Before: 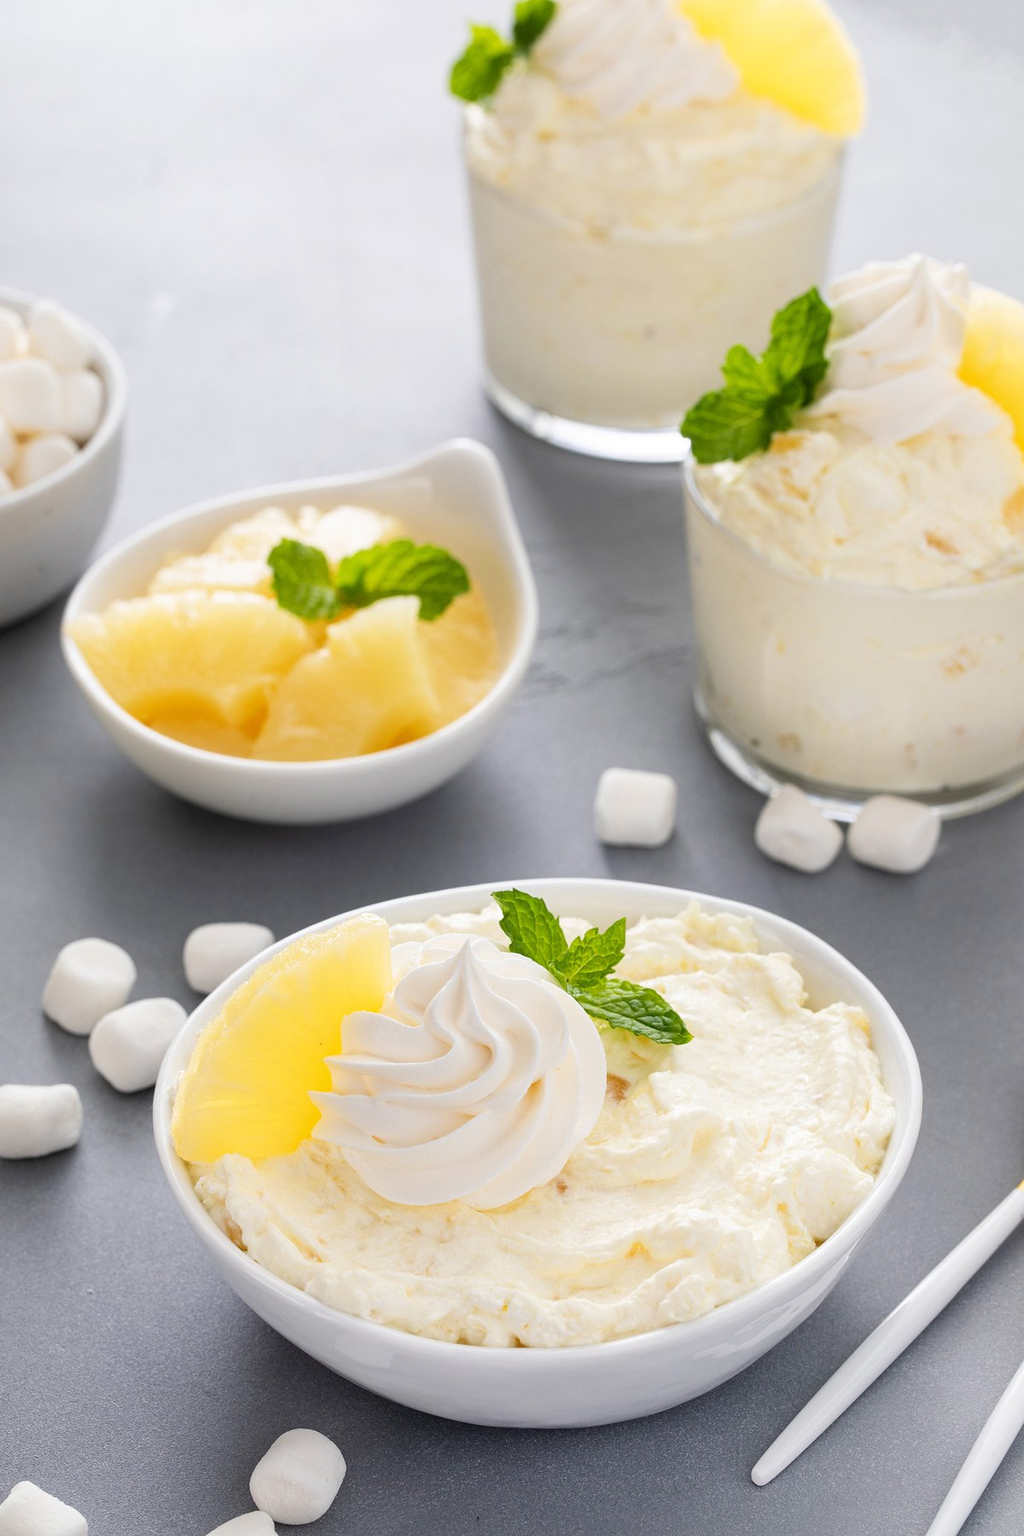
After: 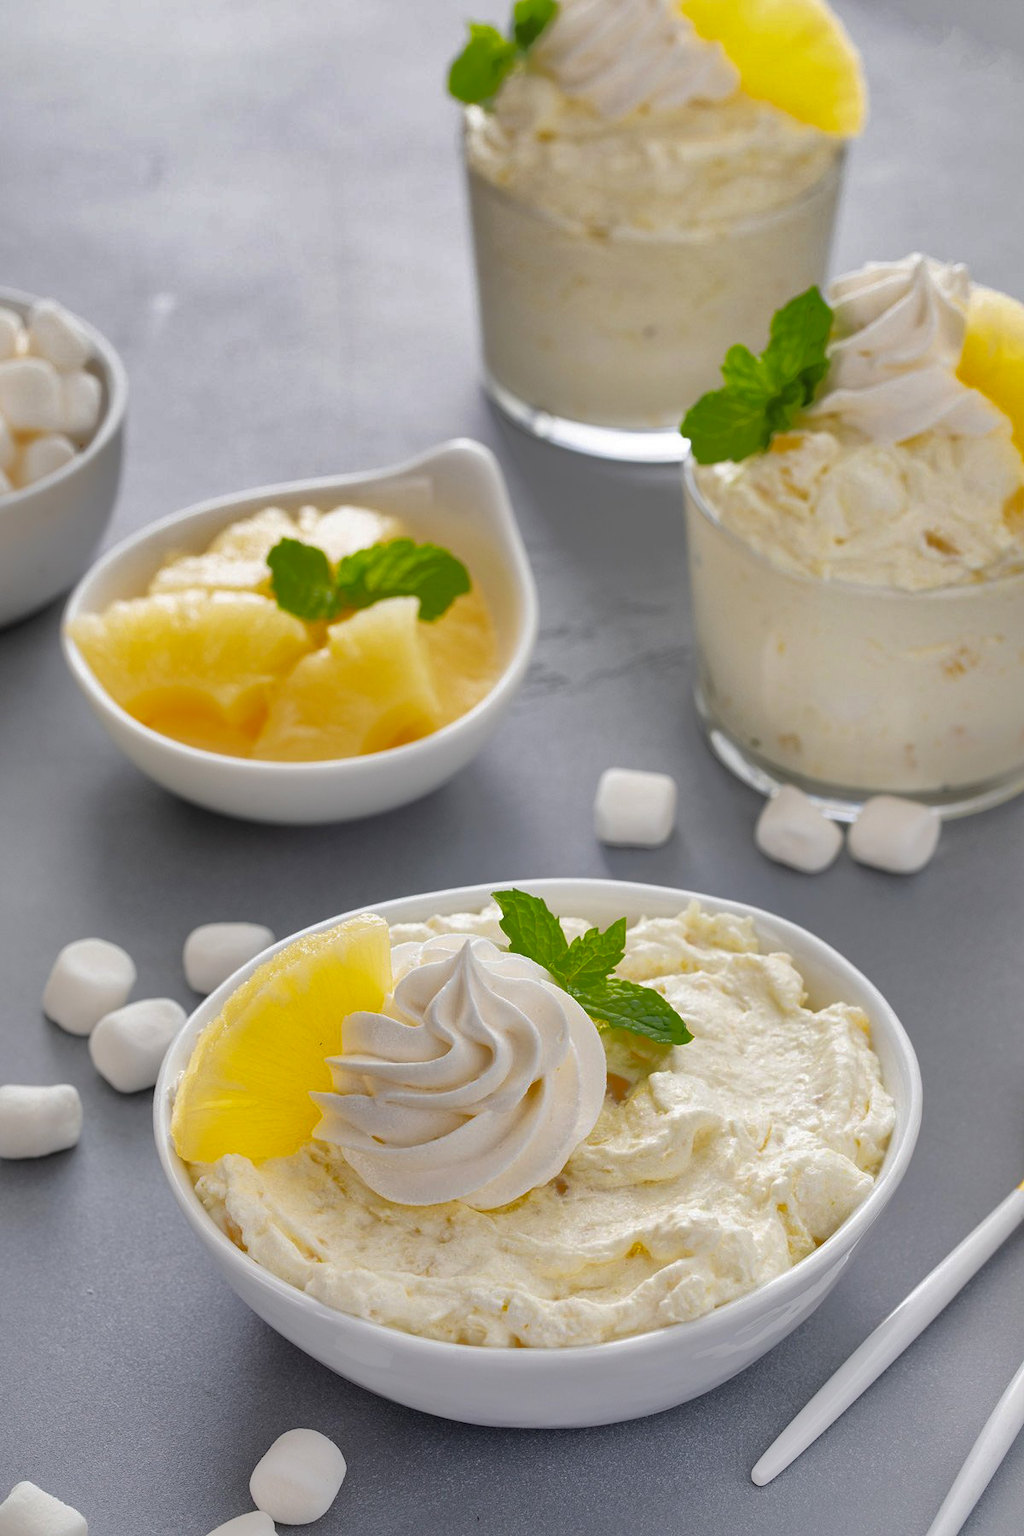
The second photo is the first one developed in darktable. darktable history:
shadows and highlights: shadows 24.88, highlights -70.48
